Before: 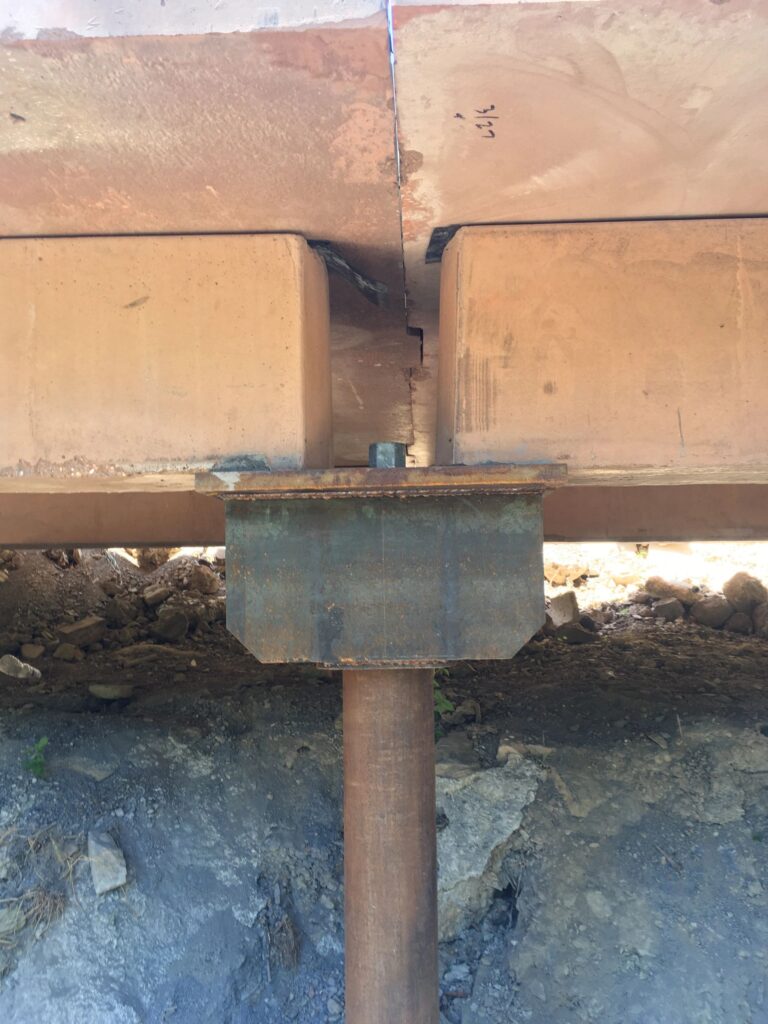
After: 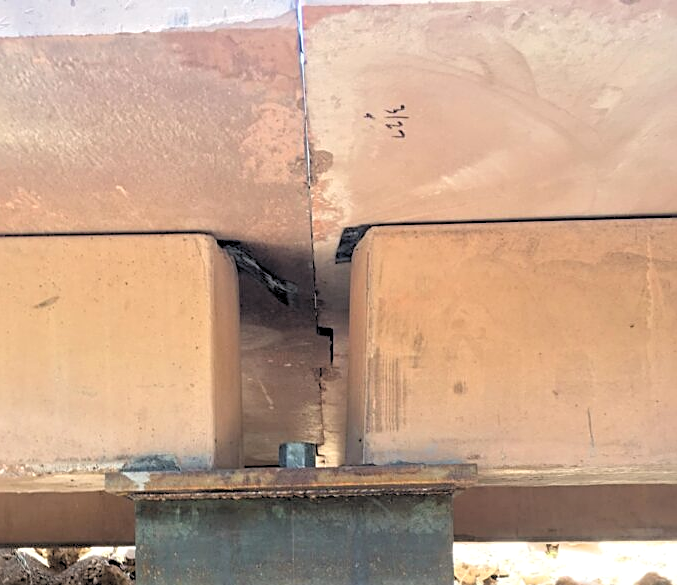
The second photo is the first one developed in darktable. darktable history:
rgb levels: levels [[0.029, 0.461, 0.922], [0, 0.5, 1], [0, 0.5, 1]]
sharpen: on, module defaults
crop and rotate: left 11.812%, bottom 42.776%
